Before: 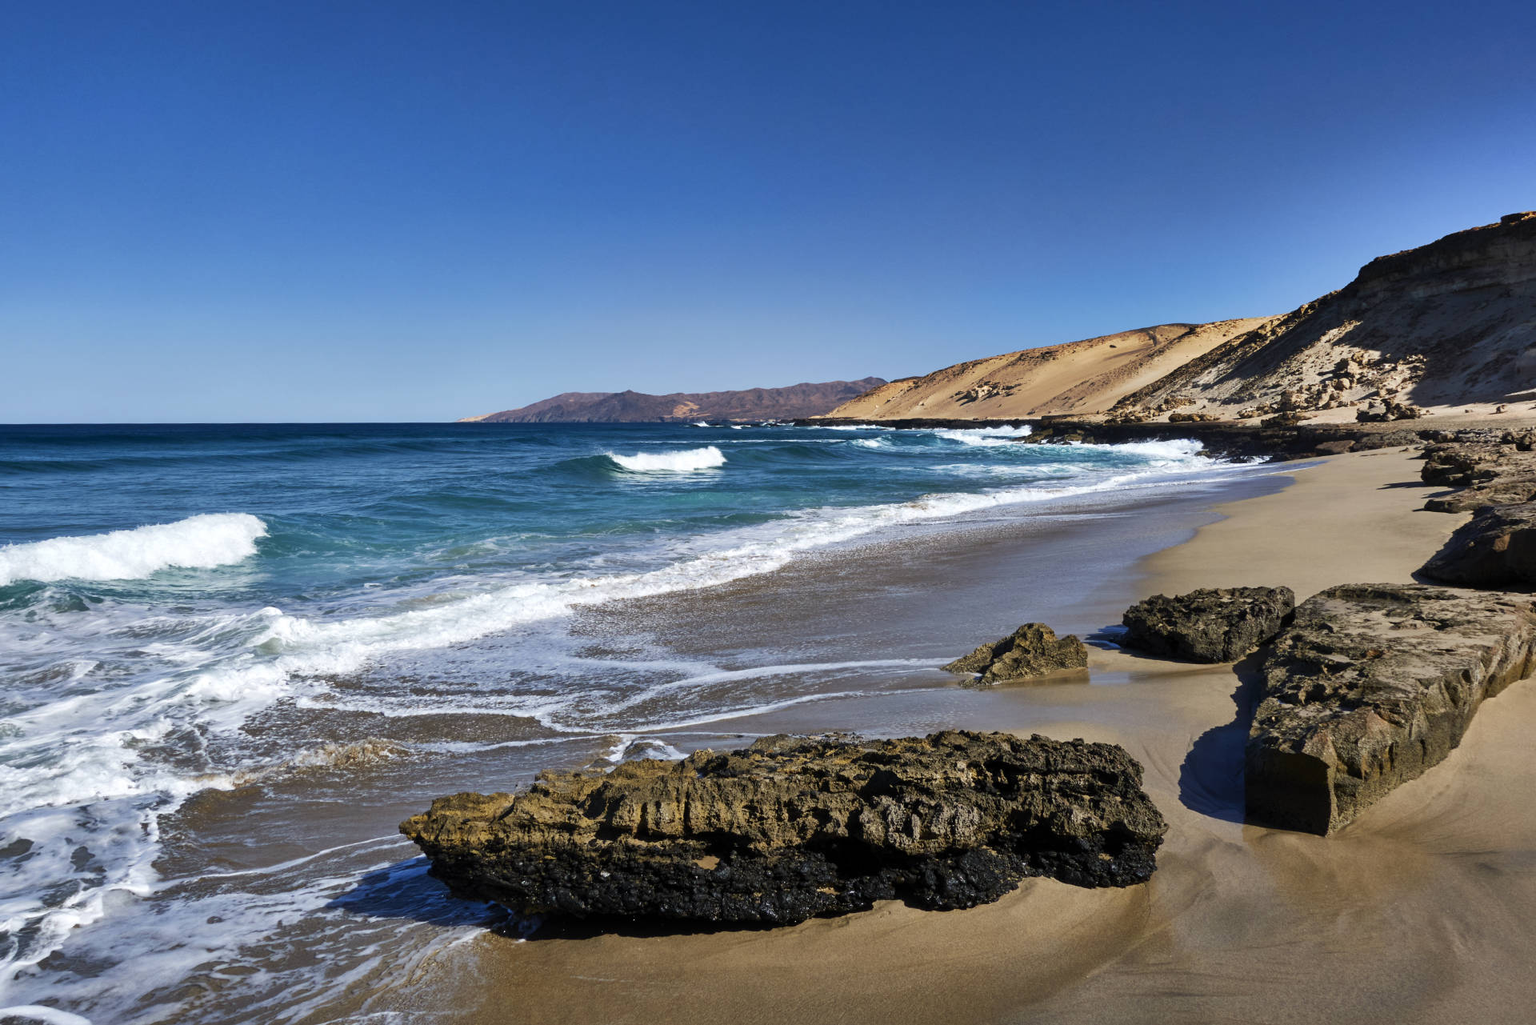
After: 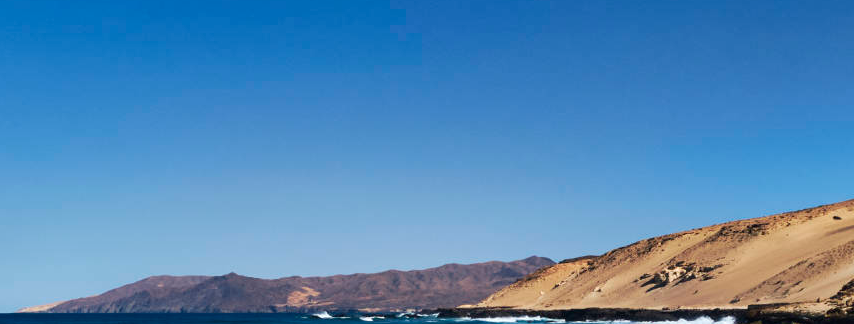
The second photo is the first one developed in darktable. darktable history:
color zones: curves: ch2 [(0, 0.5) (0.143, 0.5) (0.286, 0.416) (0.429, 0.5) (0.571, 0.5) (0.714, 0.5) (0.857, 0.5) (1, 0.5)], mix -123.6%
crop: left 28.898%, top 16.785%, right 26.603%, bottom 57.876%
